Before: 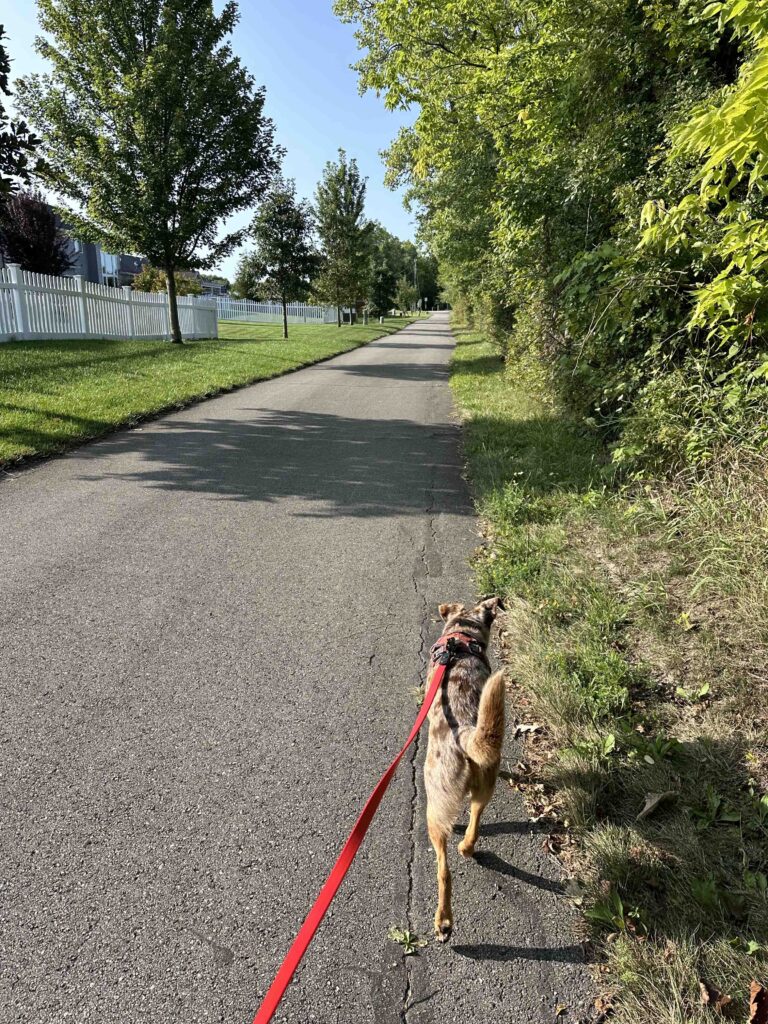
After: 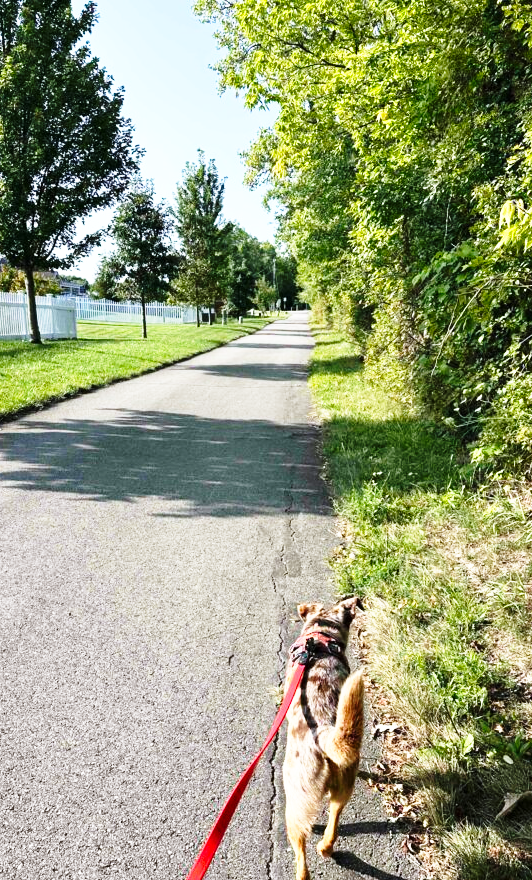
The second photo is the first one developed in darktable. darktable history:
crop: left 18.479%, right 12.2%, bottom 13.971%
white balance: red 0.98, blue 1.034
base curve: curves: ch0 [(0, 0) (0.026, 0.03) (0.109, 0.232) (0.351, 0.748) (0.669, 0.968) (1, 1)], preserve colors none
